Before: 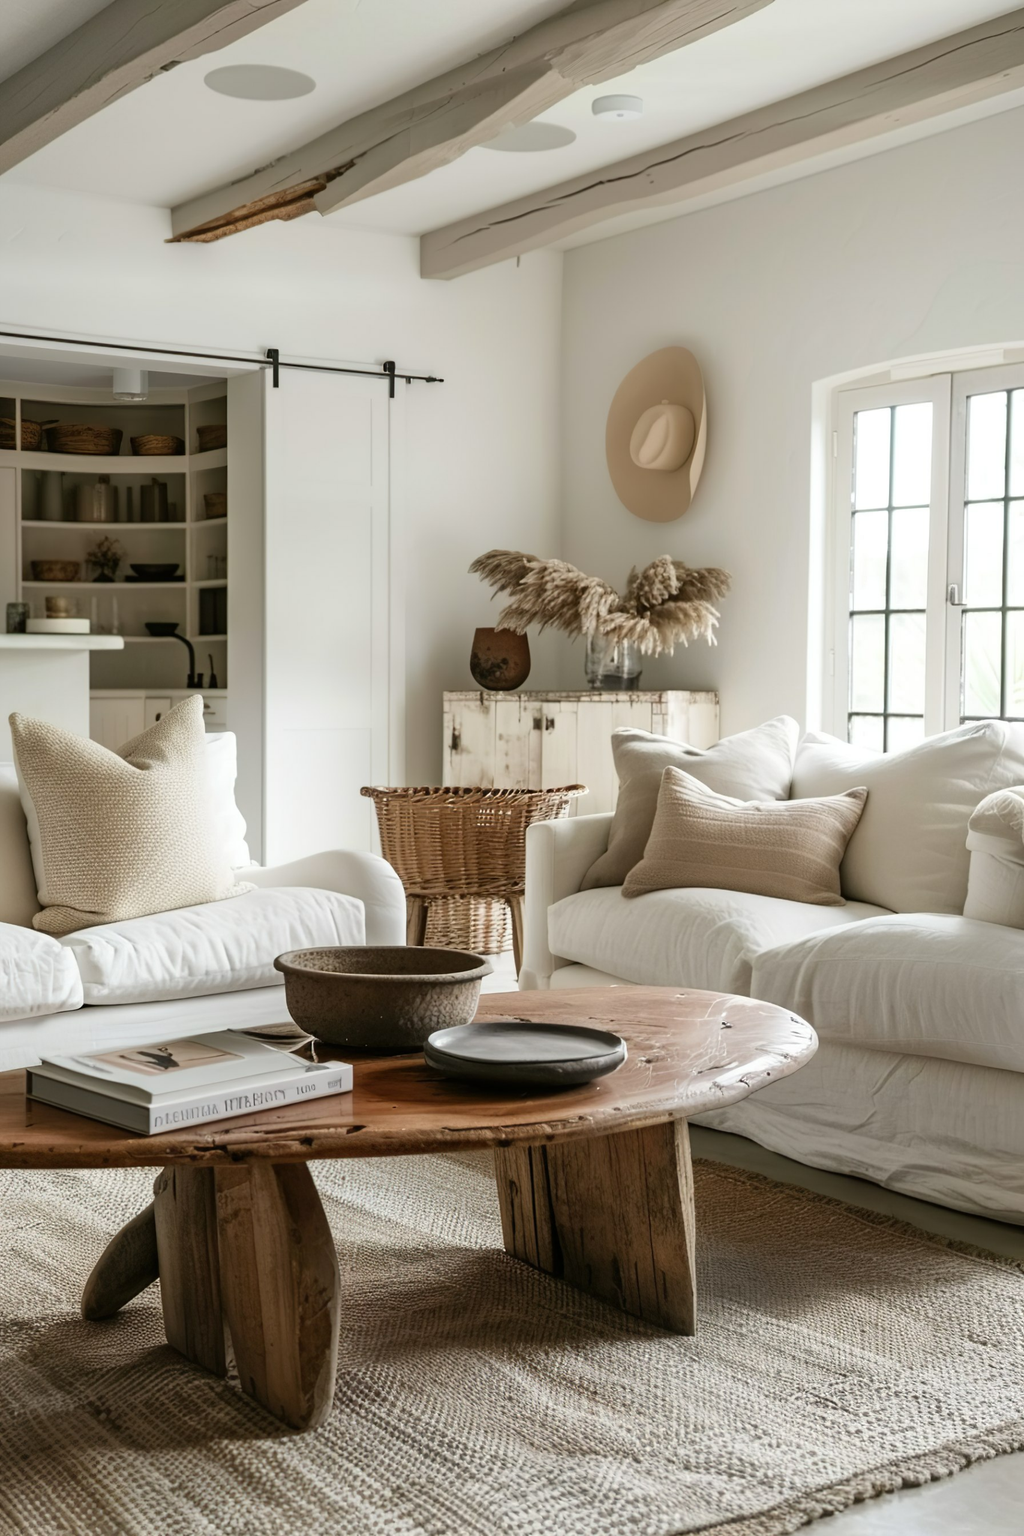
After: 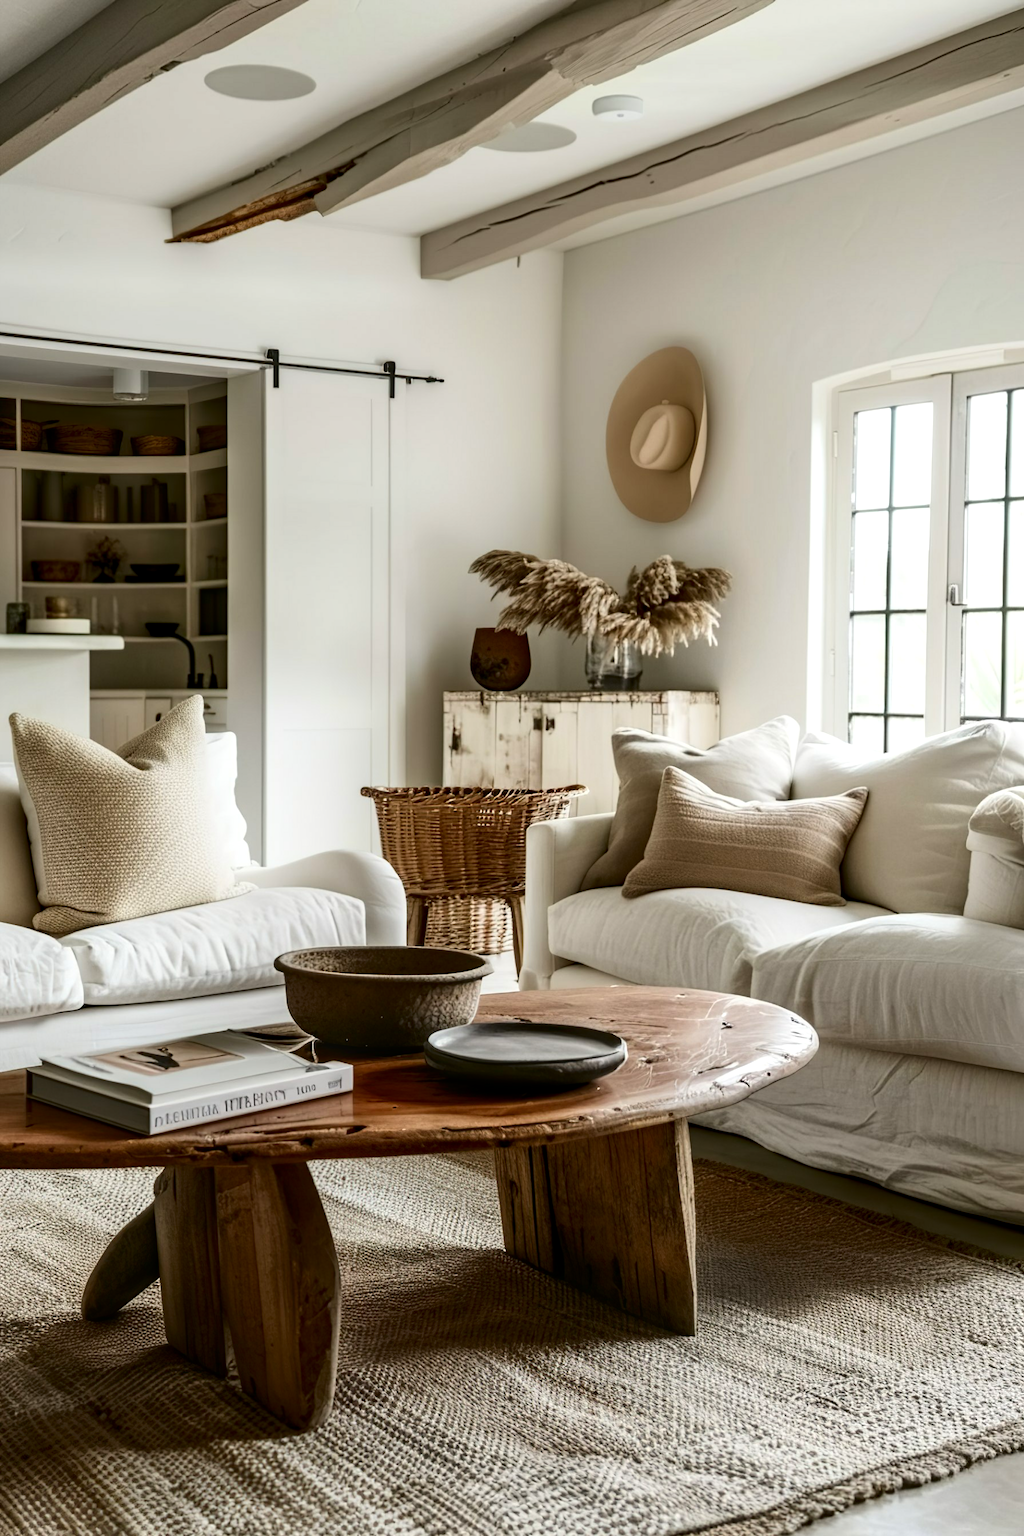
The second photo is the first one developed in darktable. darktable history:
contrast brightness saturation: contrast 0.19, brightness -0.11, saturation 0.21
local contrast: on, module defaults
